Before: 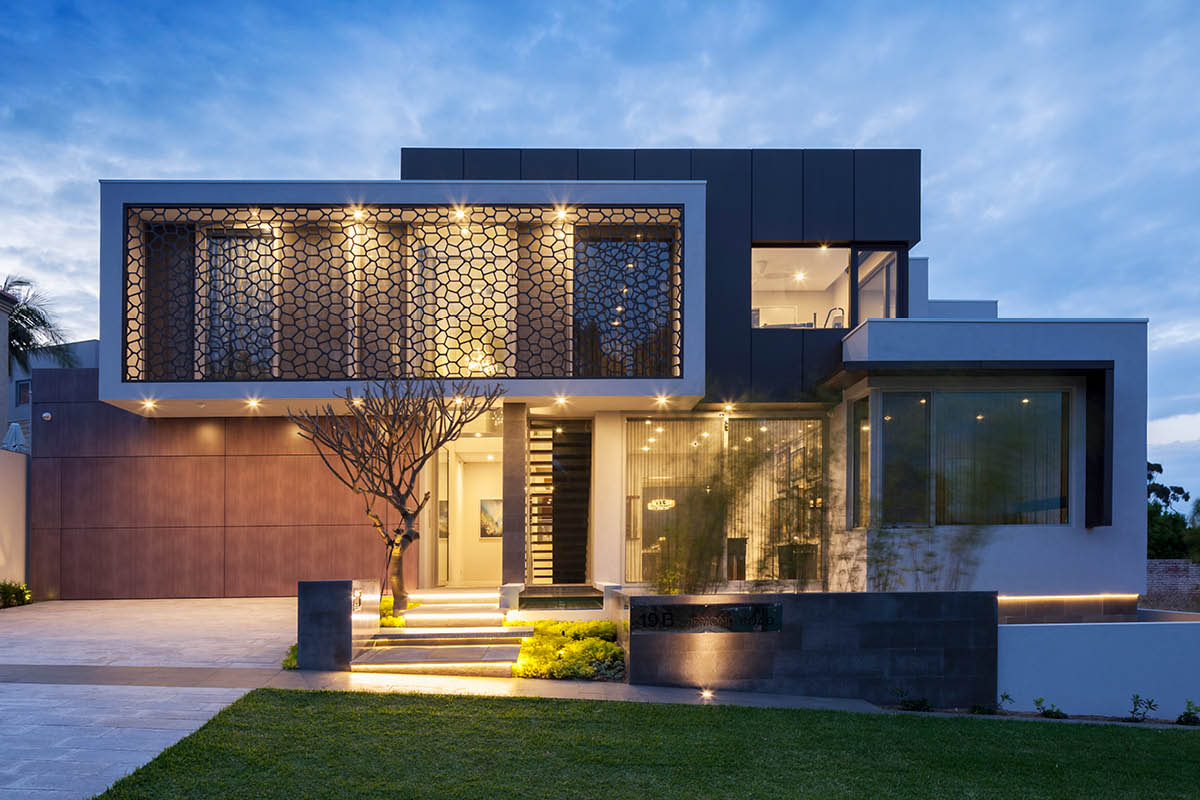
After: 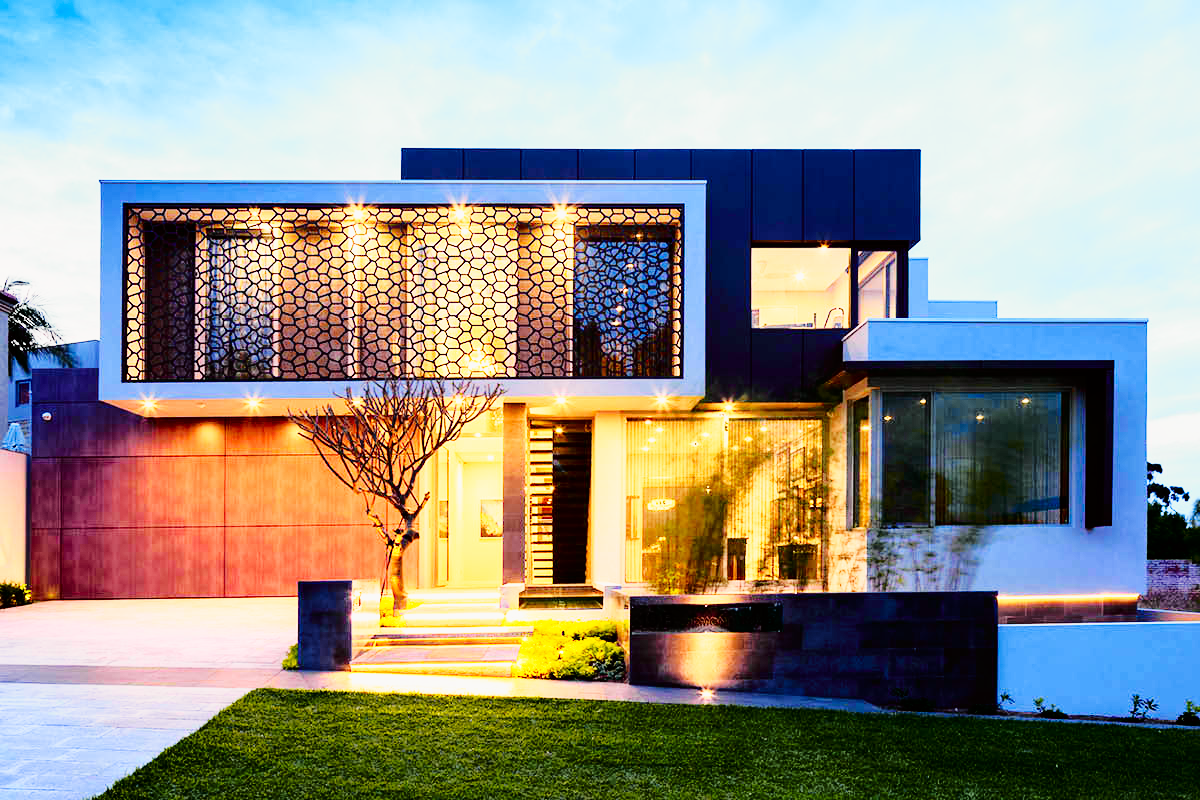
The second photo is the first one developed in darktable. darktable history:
tone curve: curves: ch0 [(0, 0) (0.062, 0.023) (0.168, 0.142) (0.359, 0.44) (0.469, 0.544) (0.634, 0.722) (0.839, 0.909) (0.998, 0.978)]; ch1 [(0, 0) (0.437, 0.453) (0.472, 0.47) (0.502, 0.504) (0.527, 0.546) (0.568, 0.619) (0.608, 0.665) (0.669, 0.748) (0.859, 0.899) (1, 1)]; ch2 [(0, 0) (0.33, 0.301) (0.421, 0.443) (0.473, 0.501) (0.504, 0.504) (0.535, 0.564) (0.575, 0.625) (0.608, 0.676) (1, 1)], color space Lab, independent channels, preserve colors none
base curve: curves: ch0 [(0, 0) (0, 0) (0.002, 0.001) (0.008, 0.003) (0.019, 0.011) (0.037, 0.037) (0.064, 0.11) (0.102, 0.232) (0.152, 0.379) (0.216, 0.524) (0.296, 0.665) (0.394, 0.789) (0.512, 0.881) (0.651, 0.945) (0.813, 0.986) (1, 1)], preserve colors none
